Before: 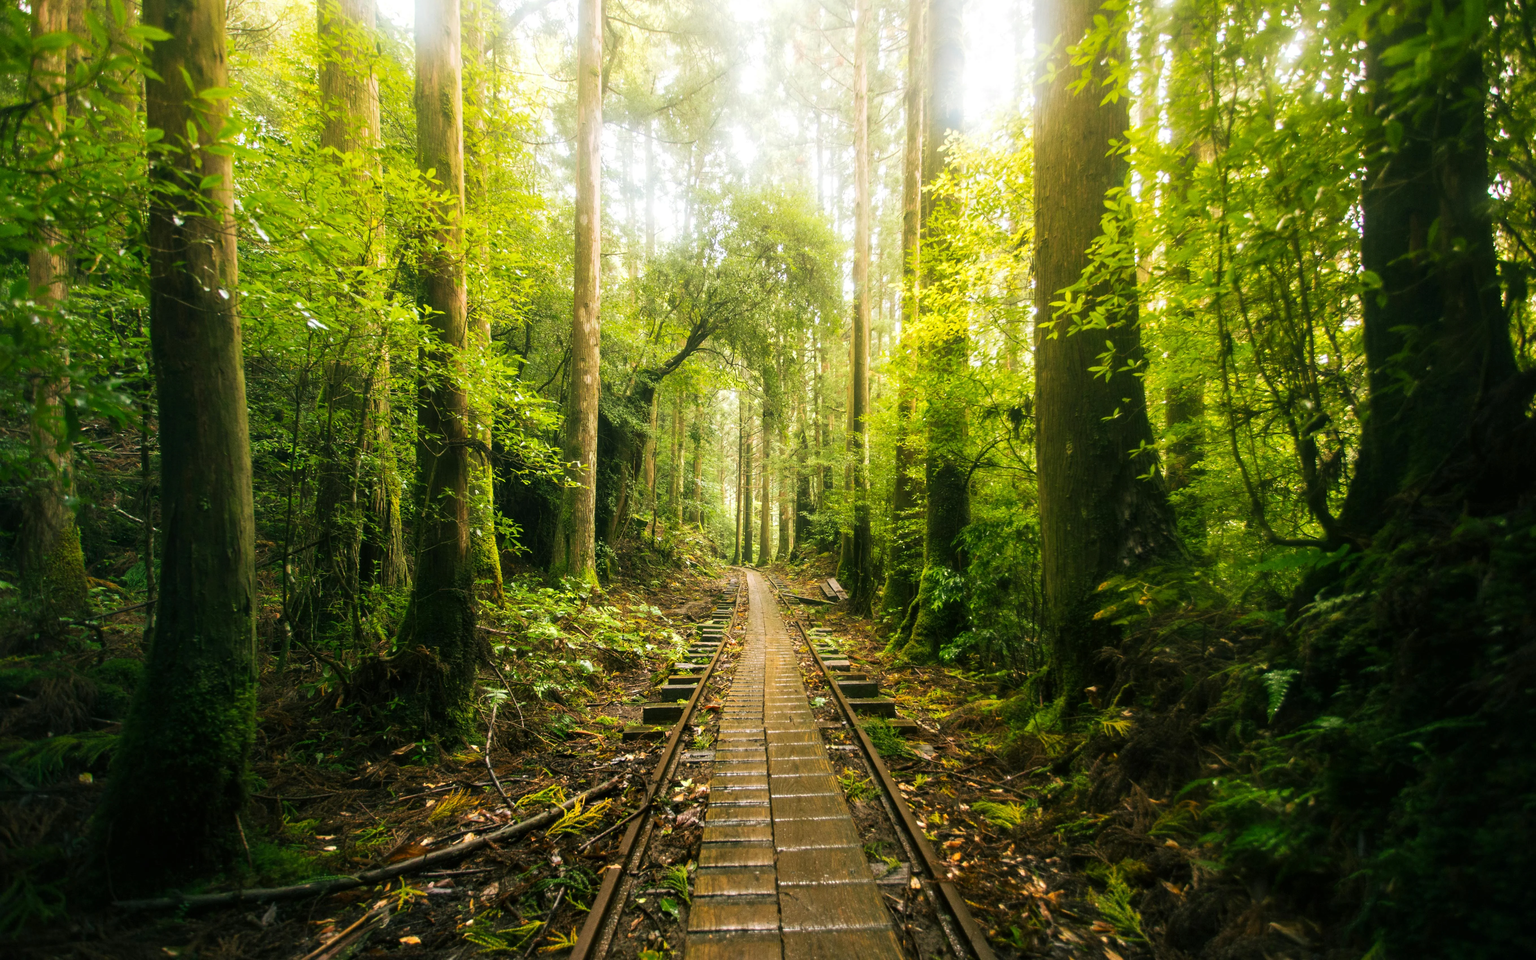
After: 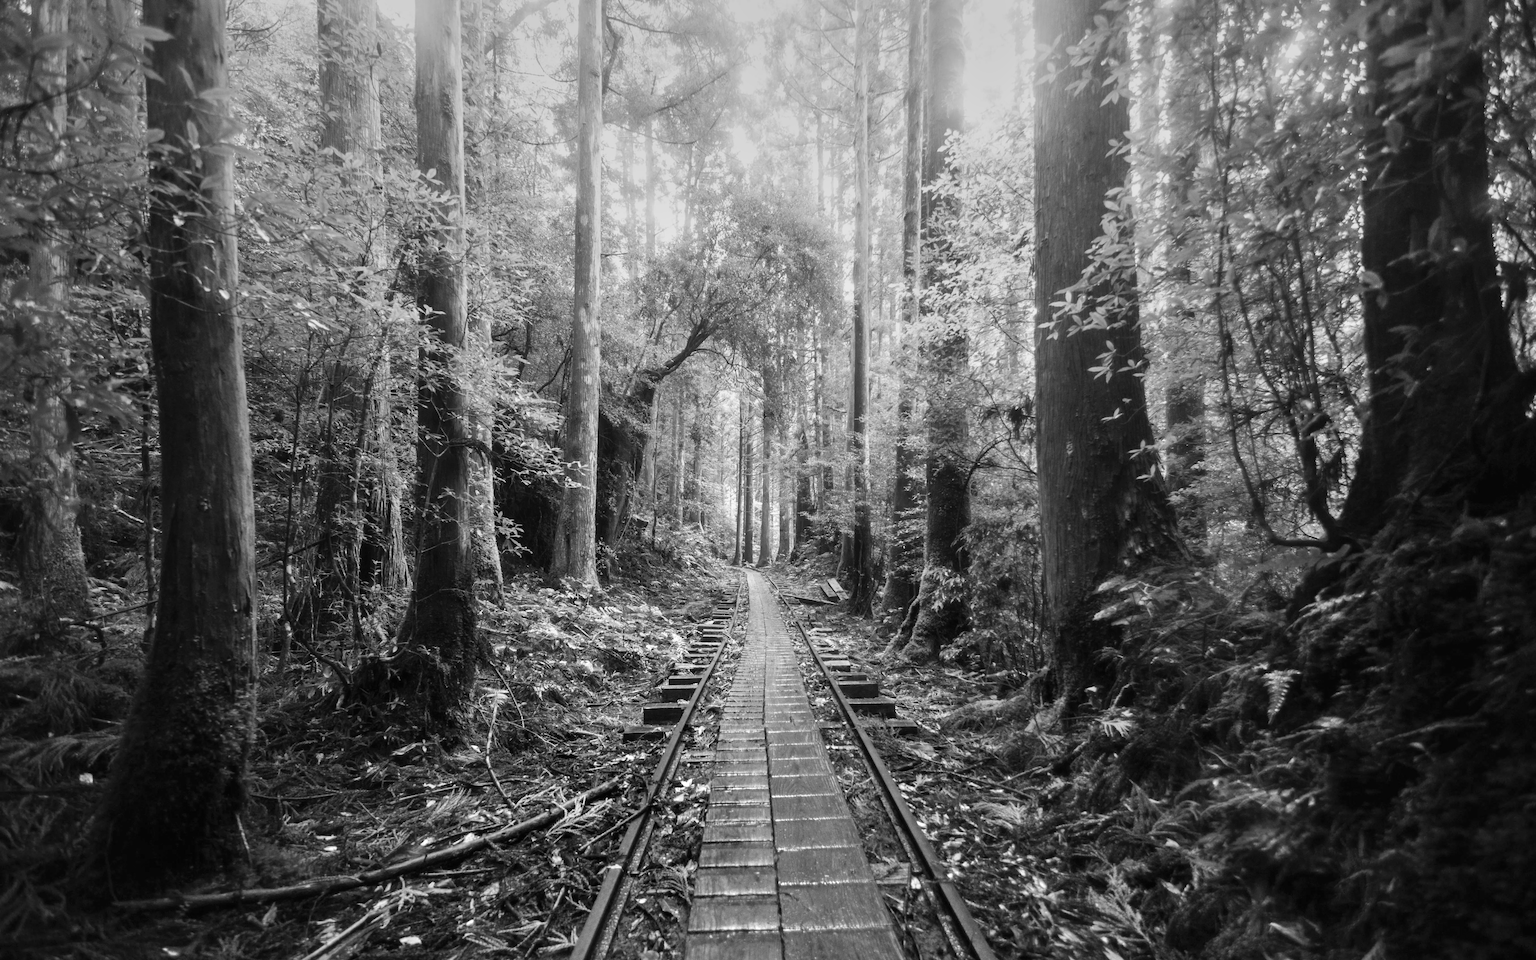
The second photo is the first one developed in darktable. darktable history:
shadows and highlights: soften with gaussian
white balance: red 1.467, blue 0.684
monochrome: a 26.22, b 42.67, size 0.8
vibrance: vibrance 10%
graduated density: hue 238.83°, saturation 50%
